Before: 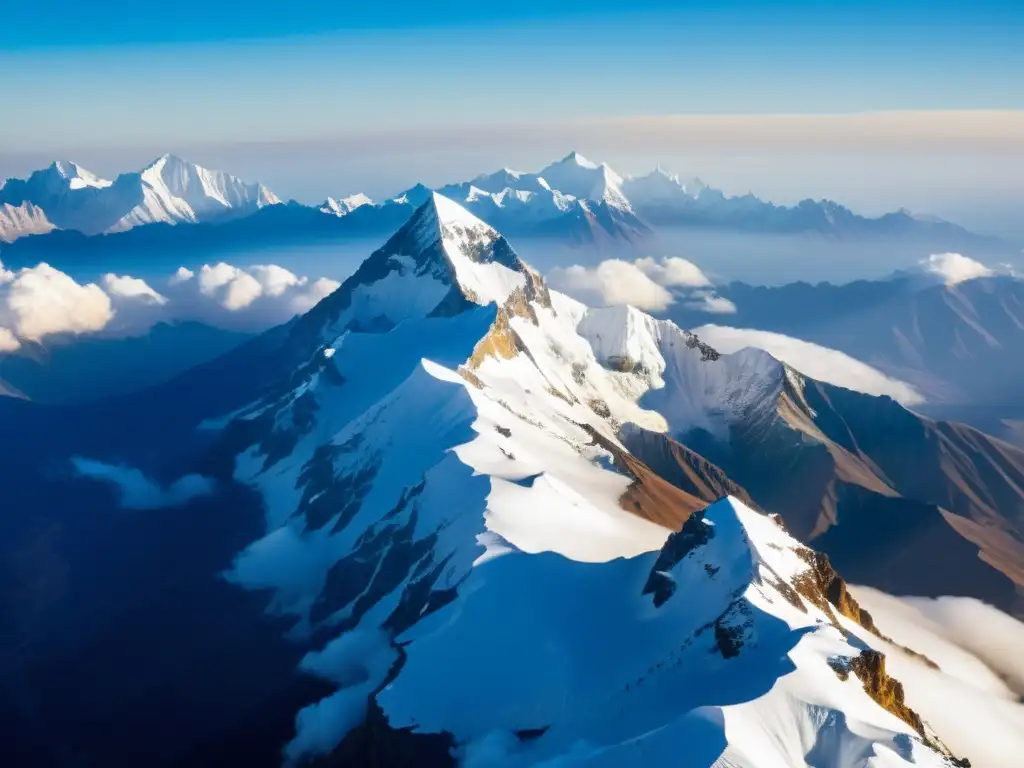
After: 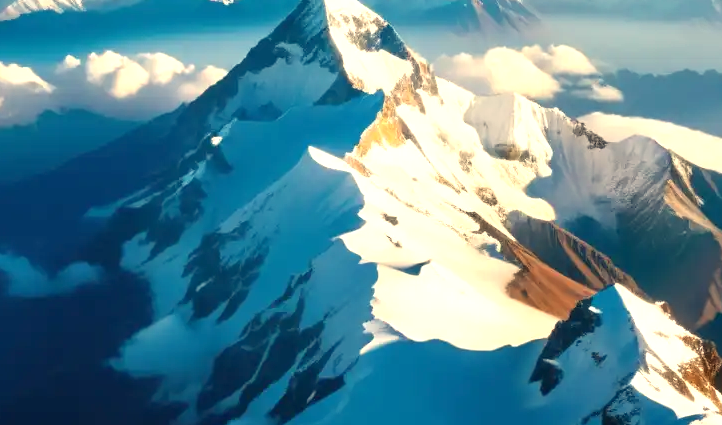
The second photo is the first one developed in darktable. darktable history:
exposure: exposure 0.559 EV, compensate highlight preservation false
crop: left 11.123%, top 27.61%, right 18.3%, bottom 17.034%
white balance: red 1.123, blue 0.83
